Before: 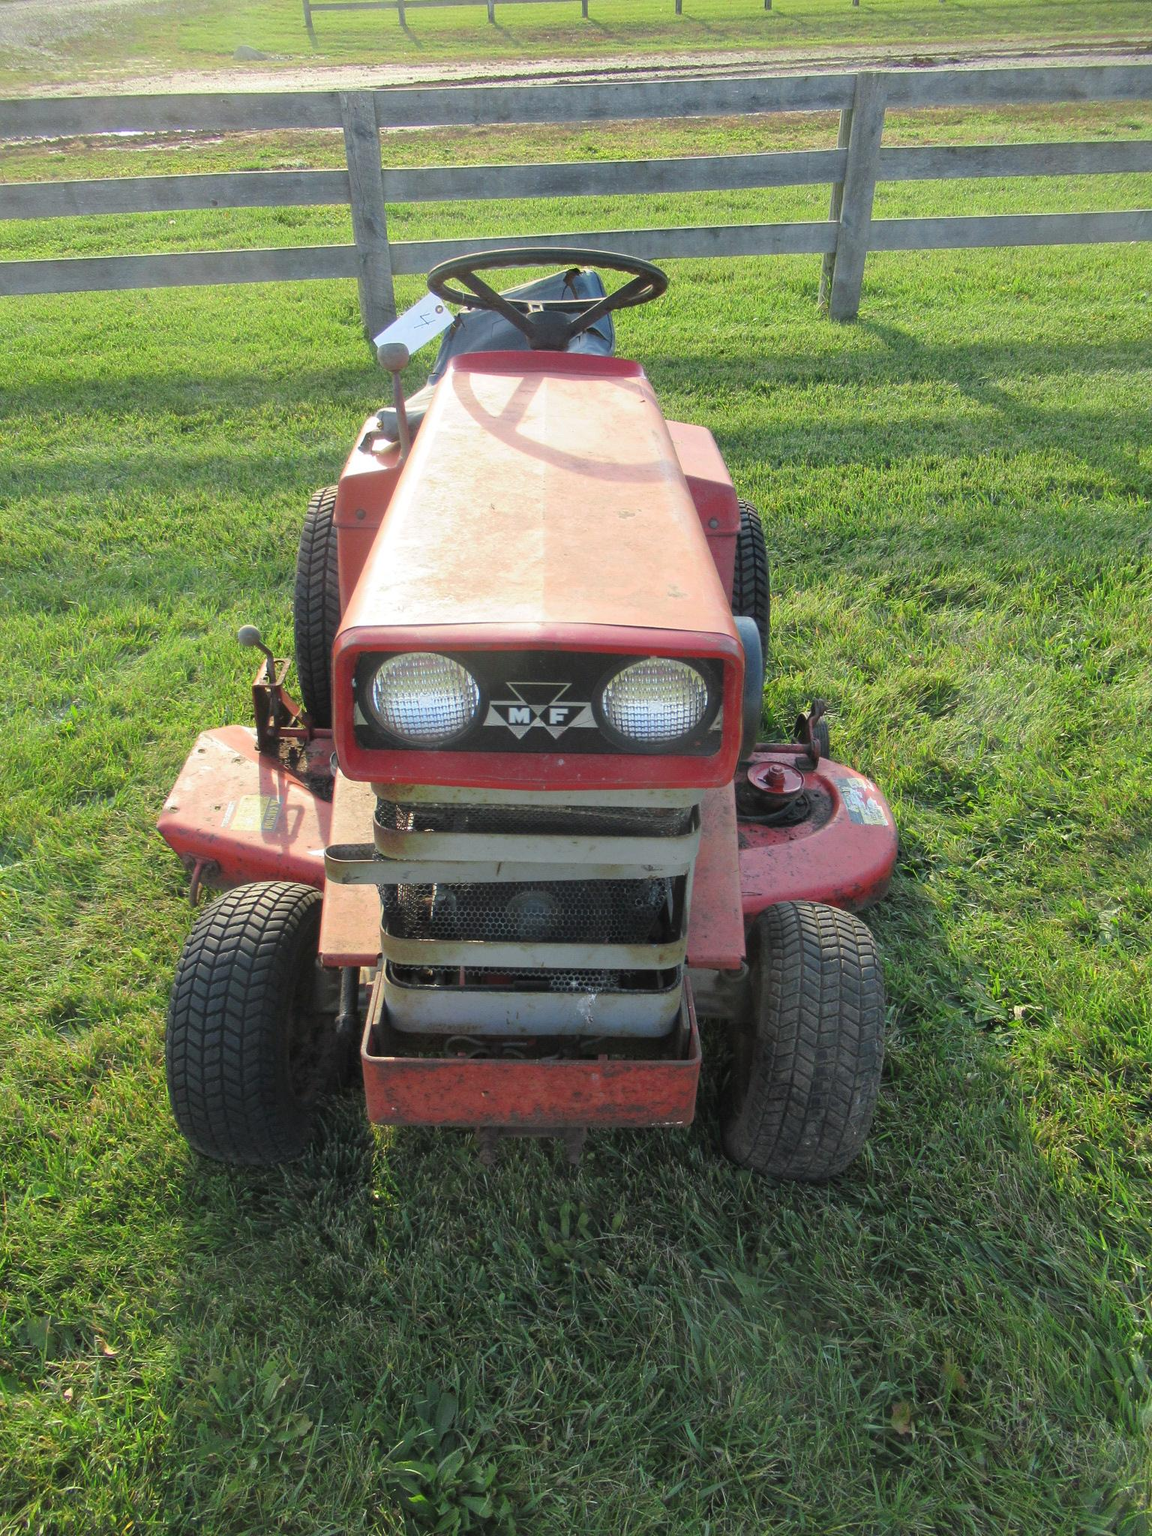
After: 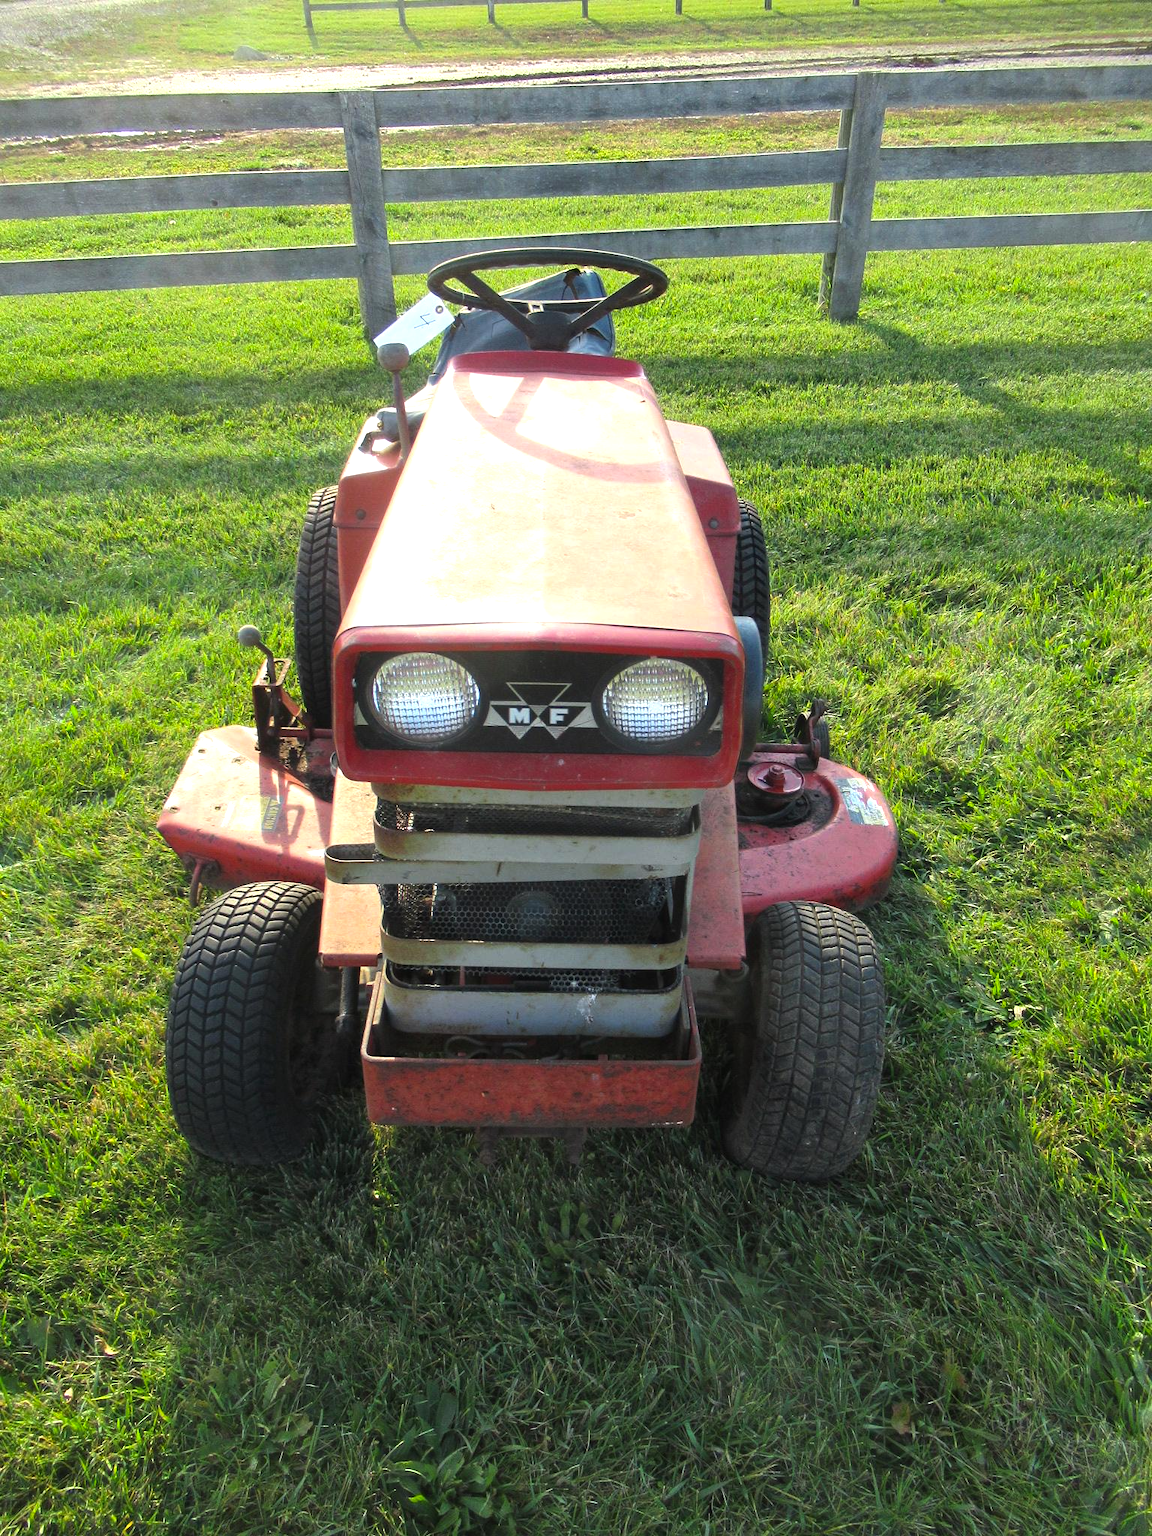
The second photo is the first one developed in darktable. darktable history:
color balance rgb: power › hue 74.92°, linear chroma grading › global chroma 15.004%, perceptual saturation grading › global saturation 0.422%, perceptual brilliance grading › global brilliance 15.568%, perceptual brilliance grading › shadows -35.242%
color correction: highlights b* -0.014
